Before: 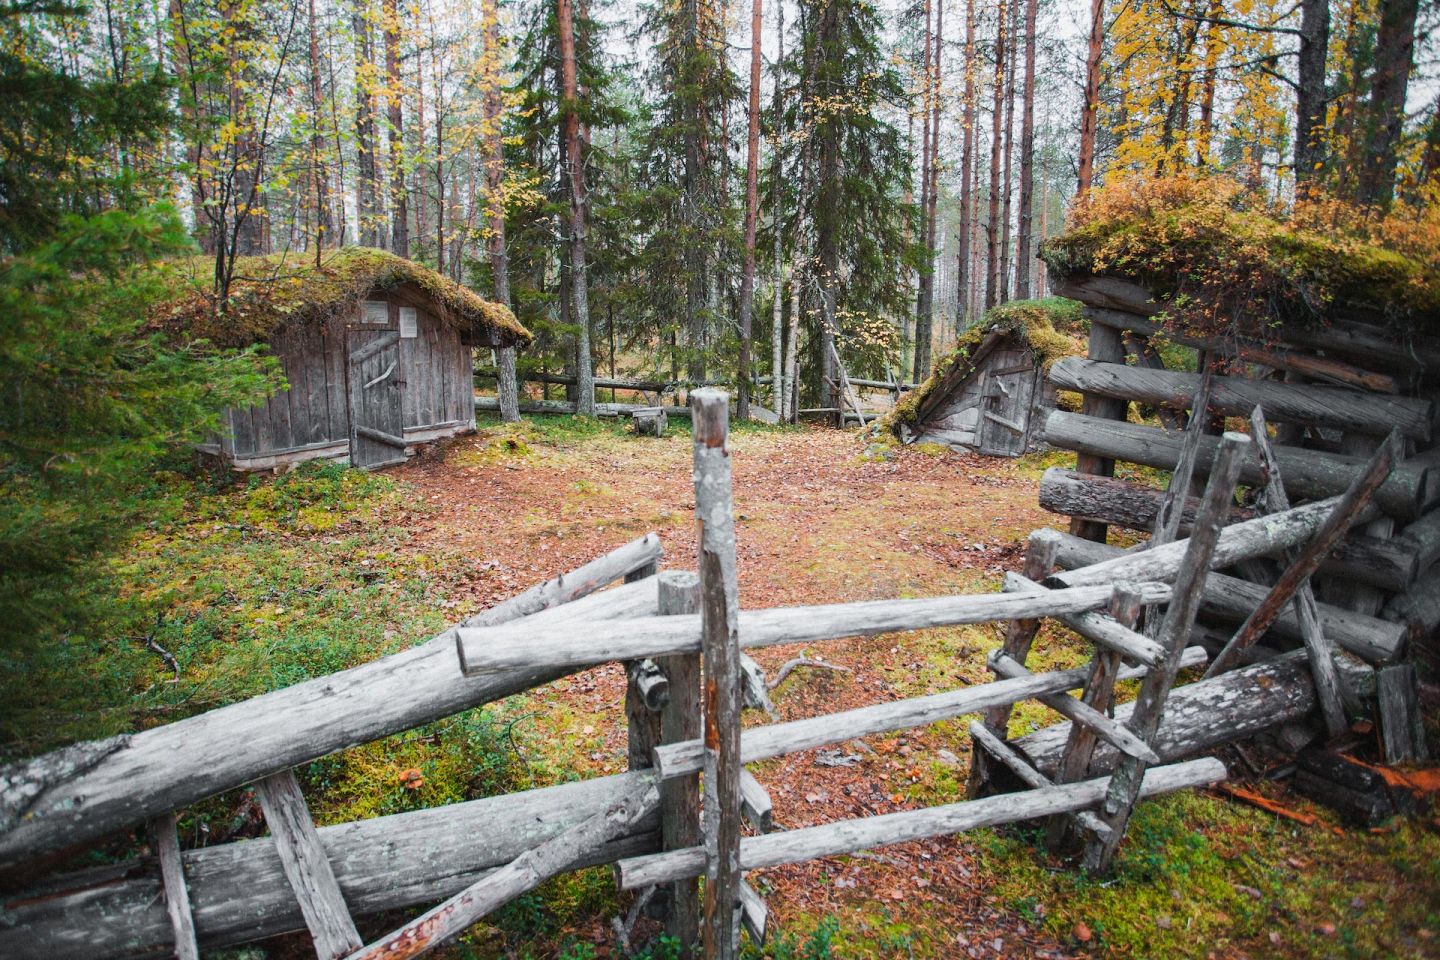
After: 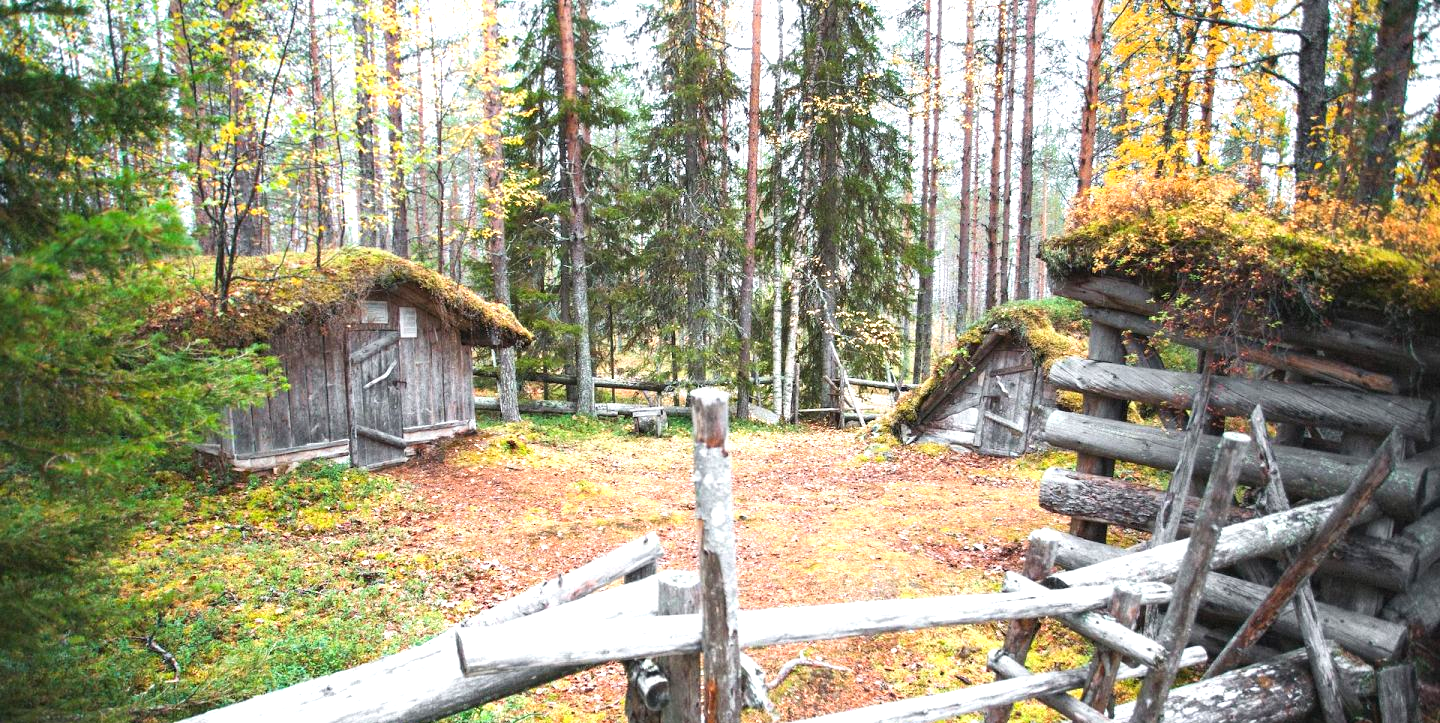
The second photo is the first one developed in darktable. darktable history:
exposure: exposure 1 EV, compensate highlight preservation false
crop: bottom 24.67%
